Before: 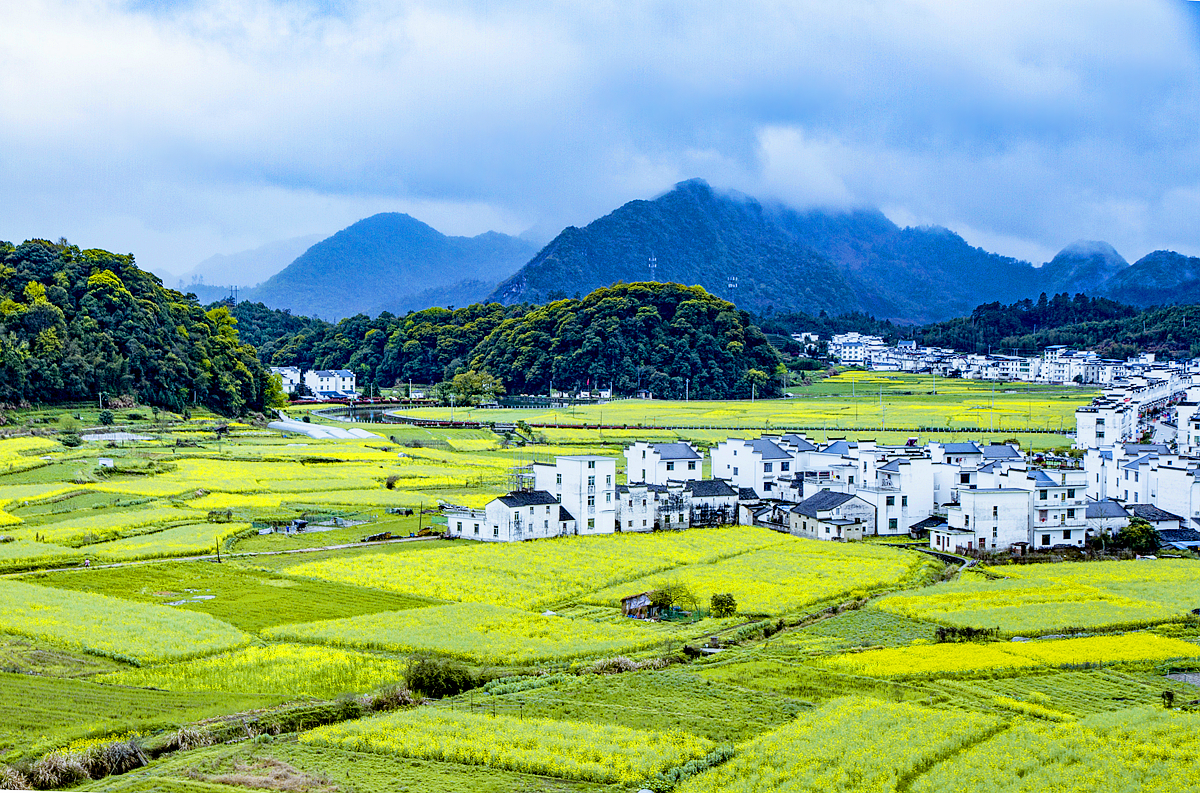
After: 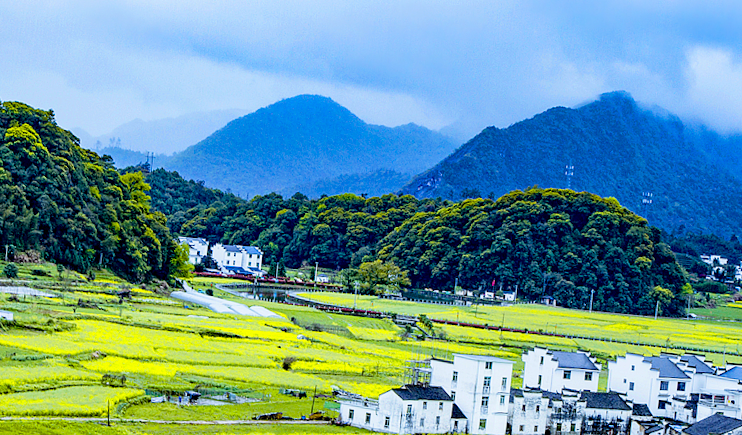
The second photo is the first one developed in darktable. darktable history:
color balance rgb: linear chroma grading › global chroma 9.572%, perceptual saturation grading › global saturation 1%
crop and rotate: angle -5.67°, left 1.97%, top 7.035%, right 27.19%, bottom 30.056%
